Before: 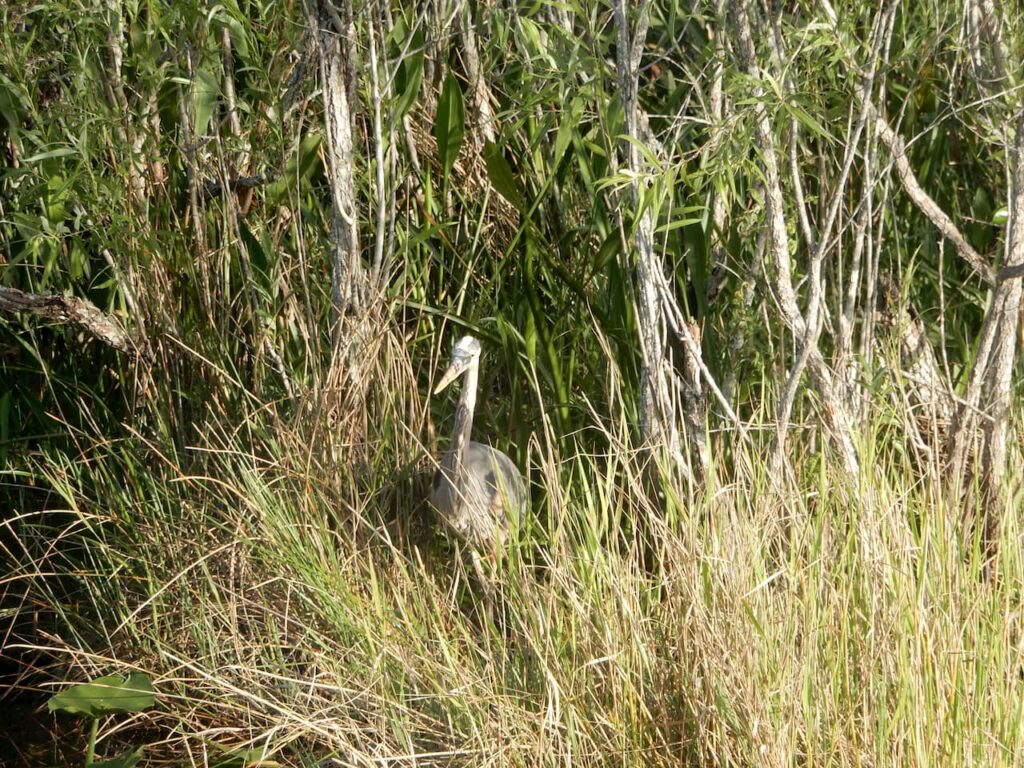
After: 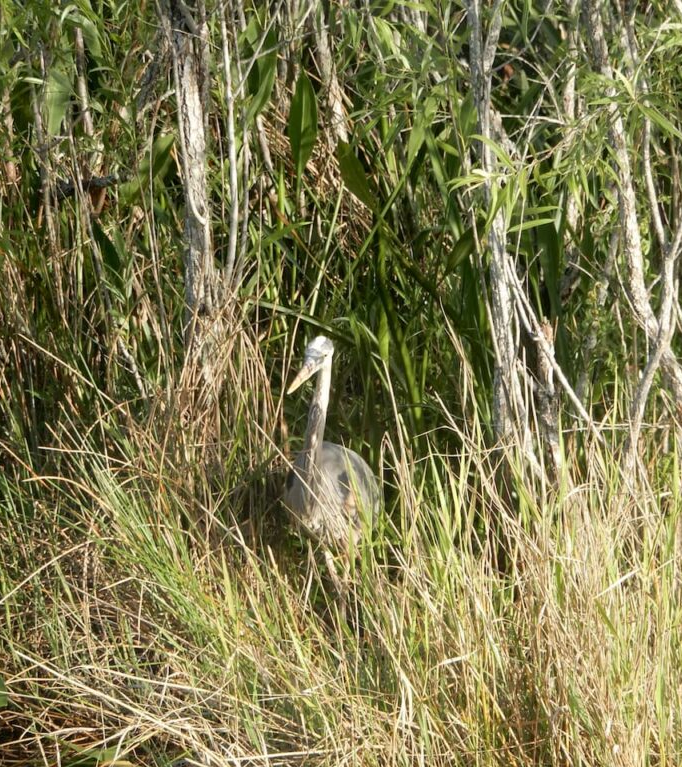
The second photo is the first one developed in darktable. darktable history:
crop and rotate: left 14.41%, right 18.934%
